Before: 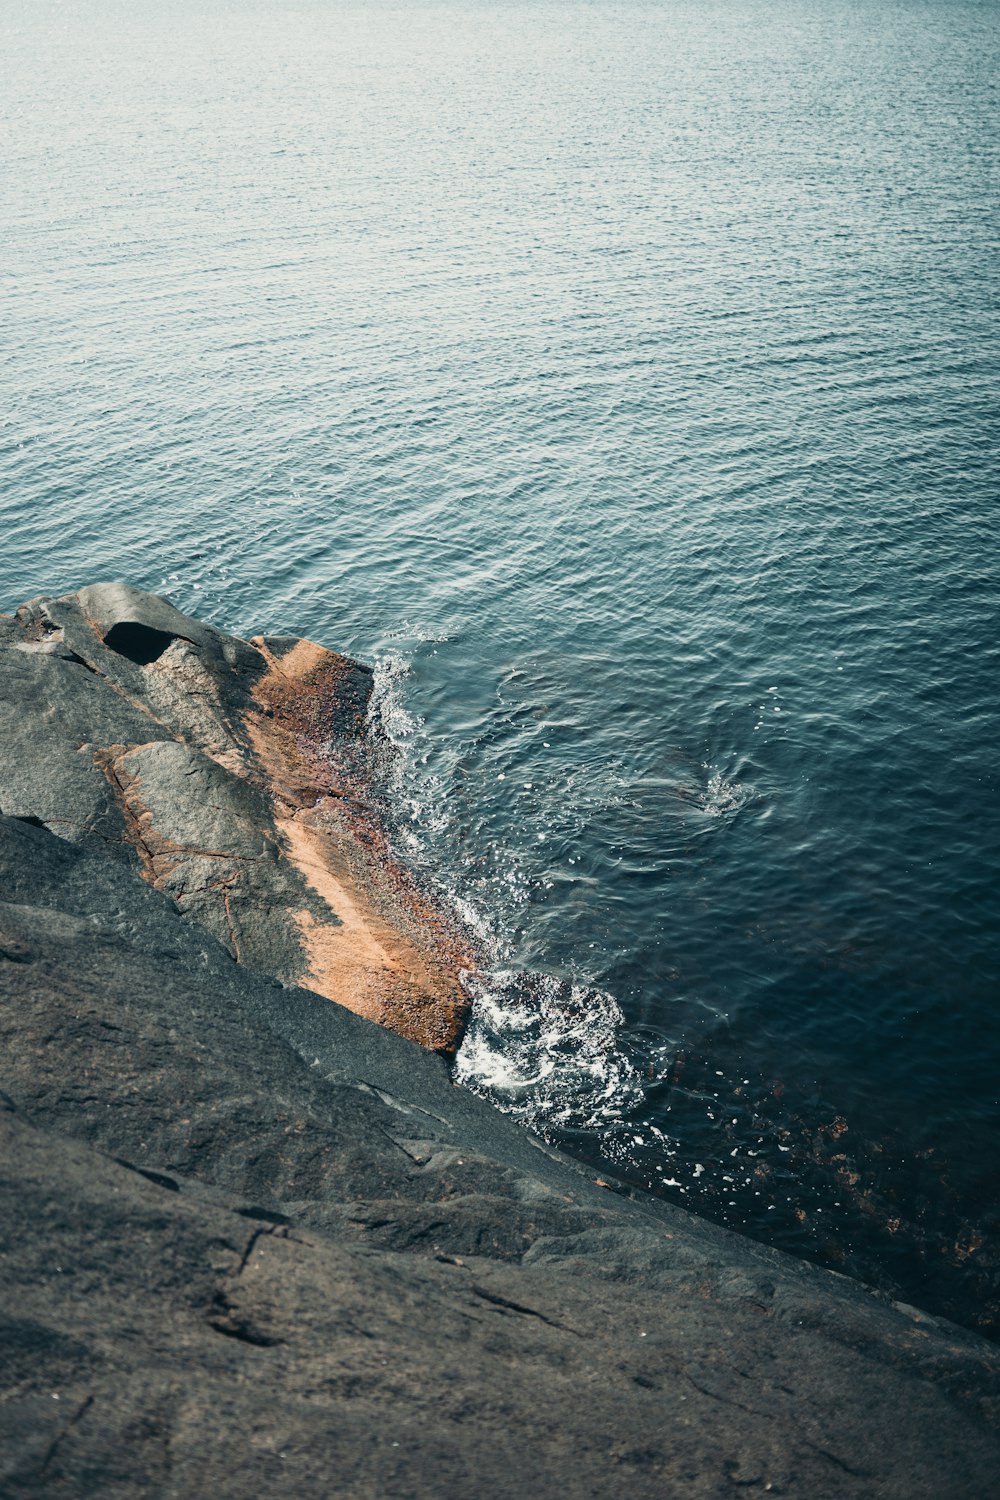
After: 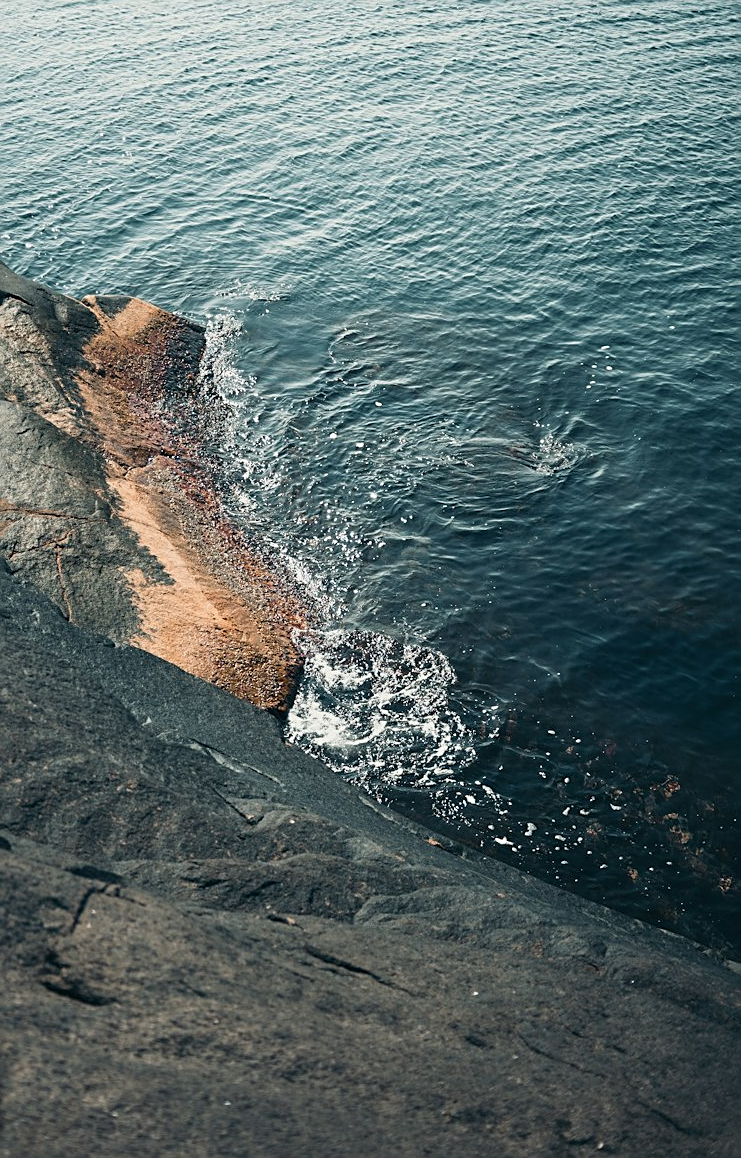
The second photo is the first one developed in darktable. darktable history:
sharpen: on, module defaults
crop: left 16.875%, top 22.743%, right 8.986%
